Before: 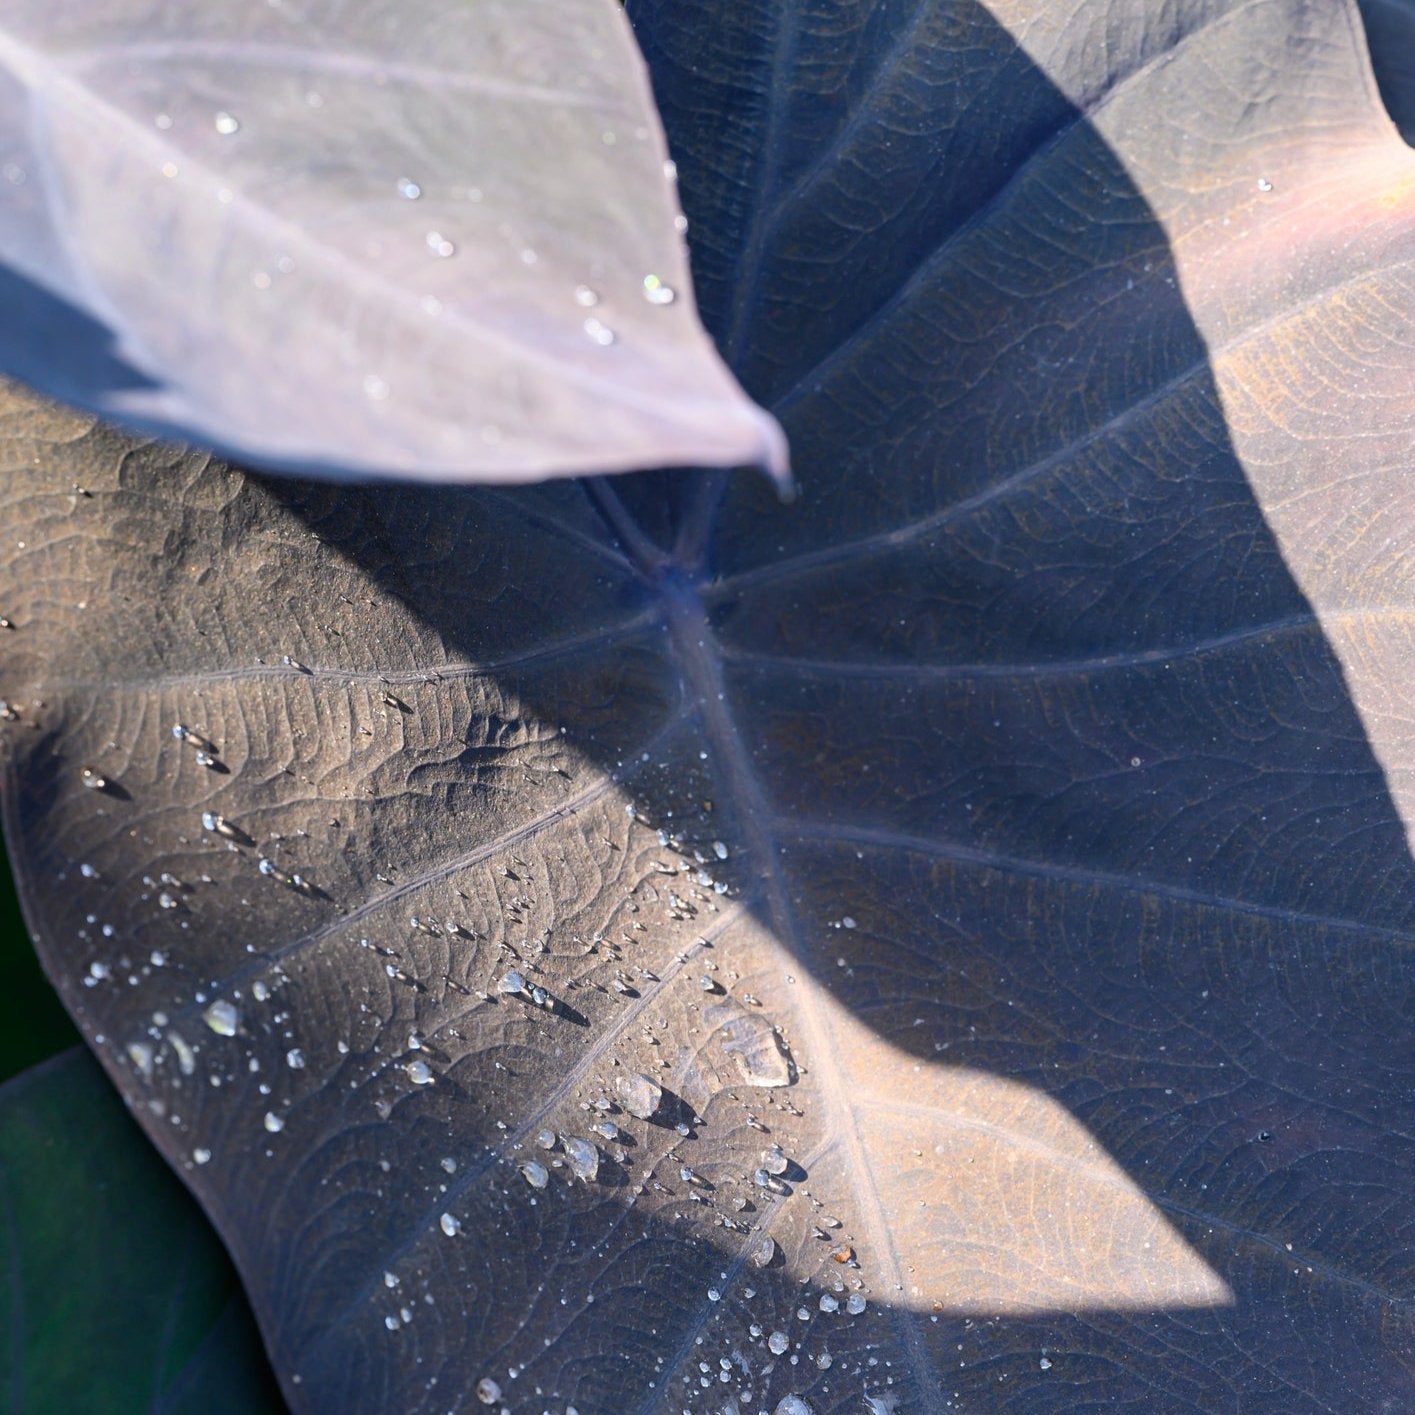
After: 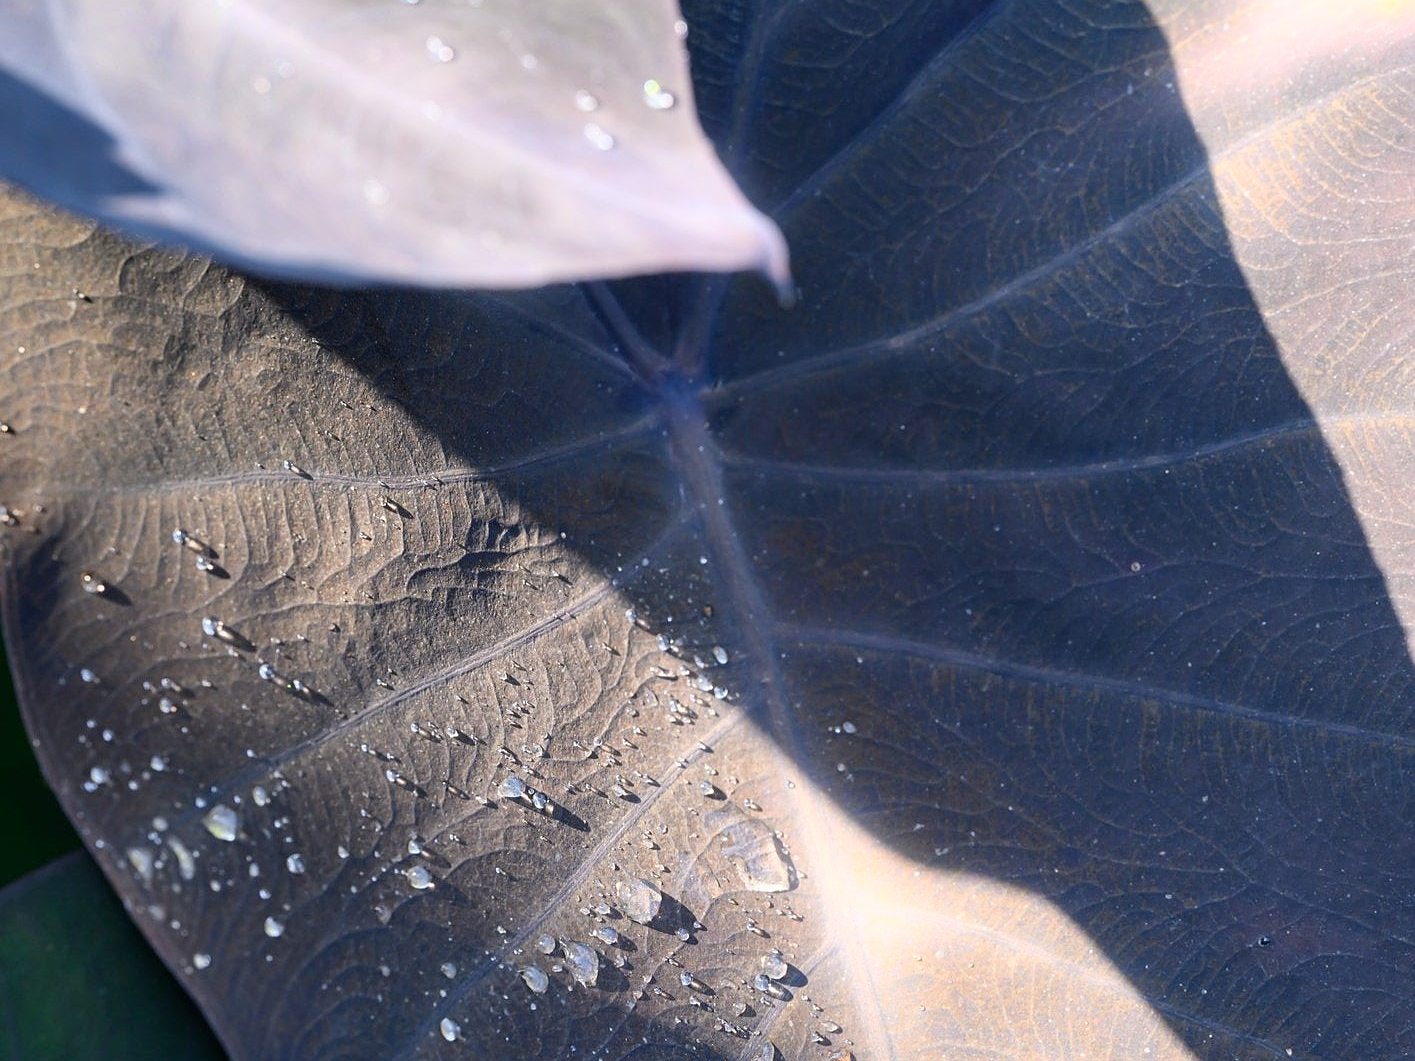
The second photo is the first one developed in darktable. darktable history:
bloom: size 5%, threshold 95%, strength 15%
crop: top 13.819%, bottom 11.169%
sharpen: radius 0.969, amount 0.604
